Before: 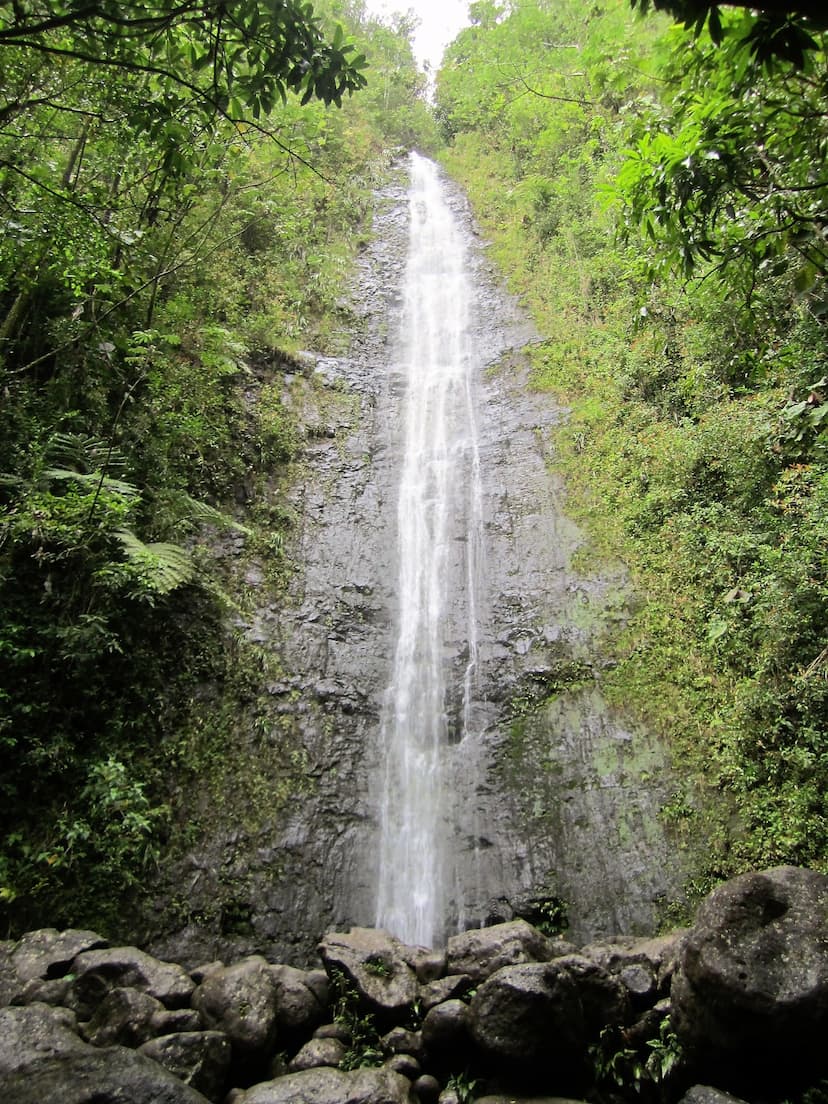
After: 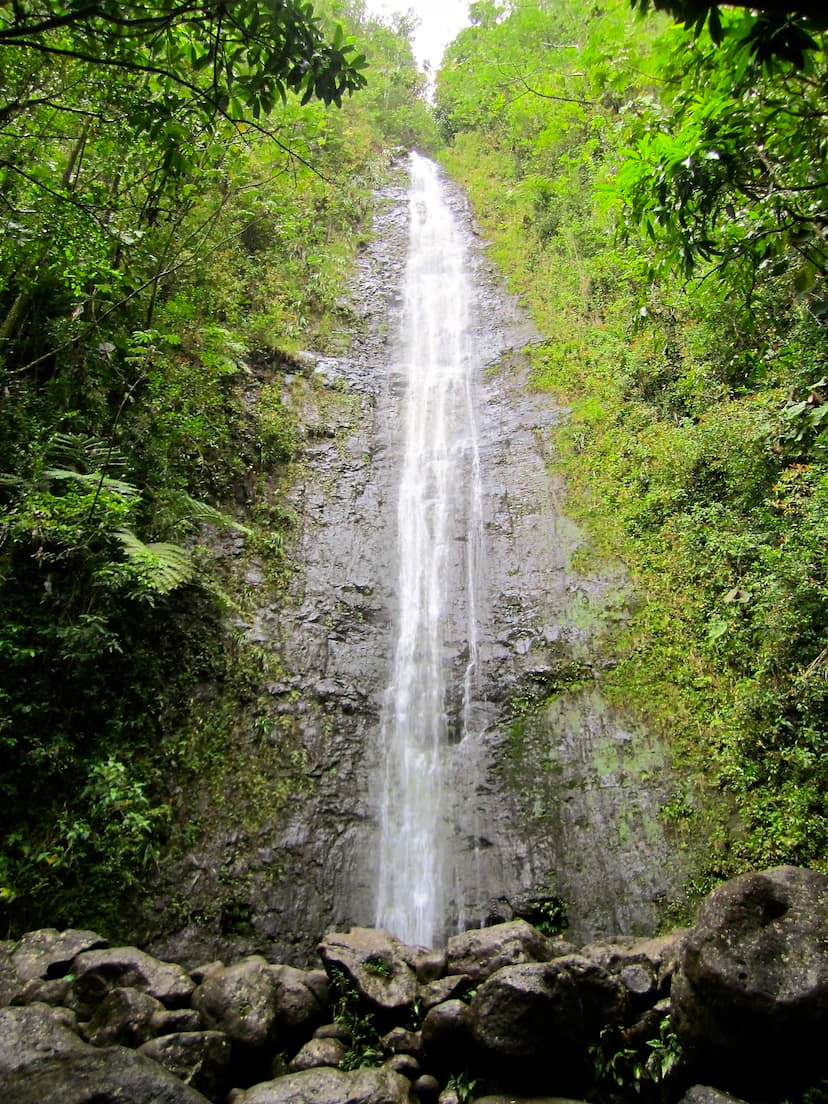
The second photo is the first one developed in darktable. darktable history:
contrast equalizer: octaves 7, y [[0.6 ×6], [0.55 ×6], [0 ×6], [0 ×6], [0 ×6]], mix 0.142
contrast brightness saturation: brightness -0.019, saturation 0.343
